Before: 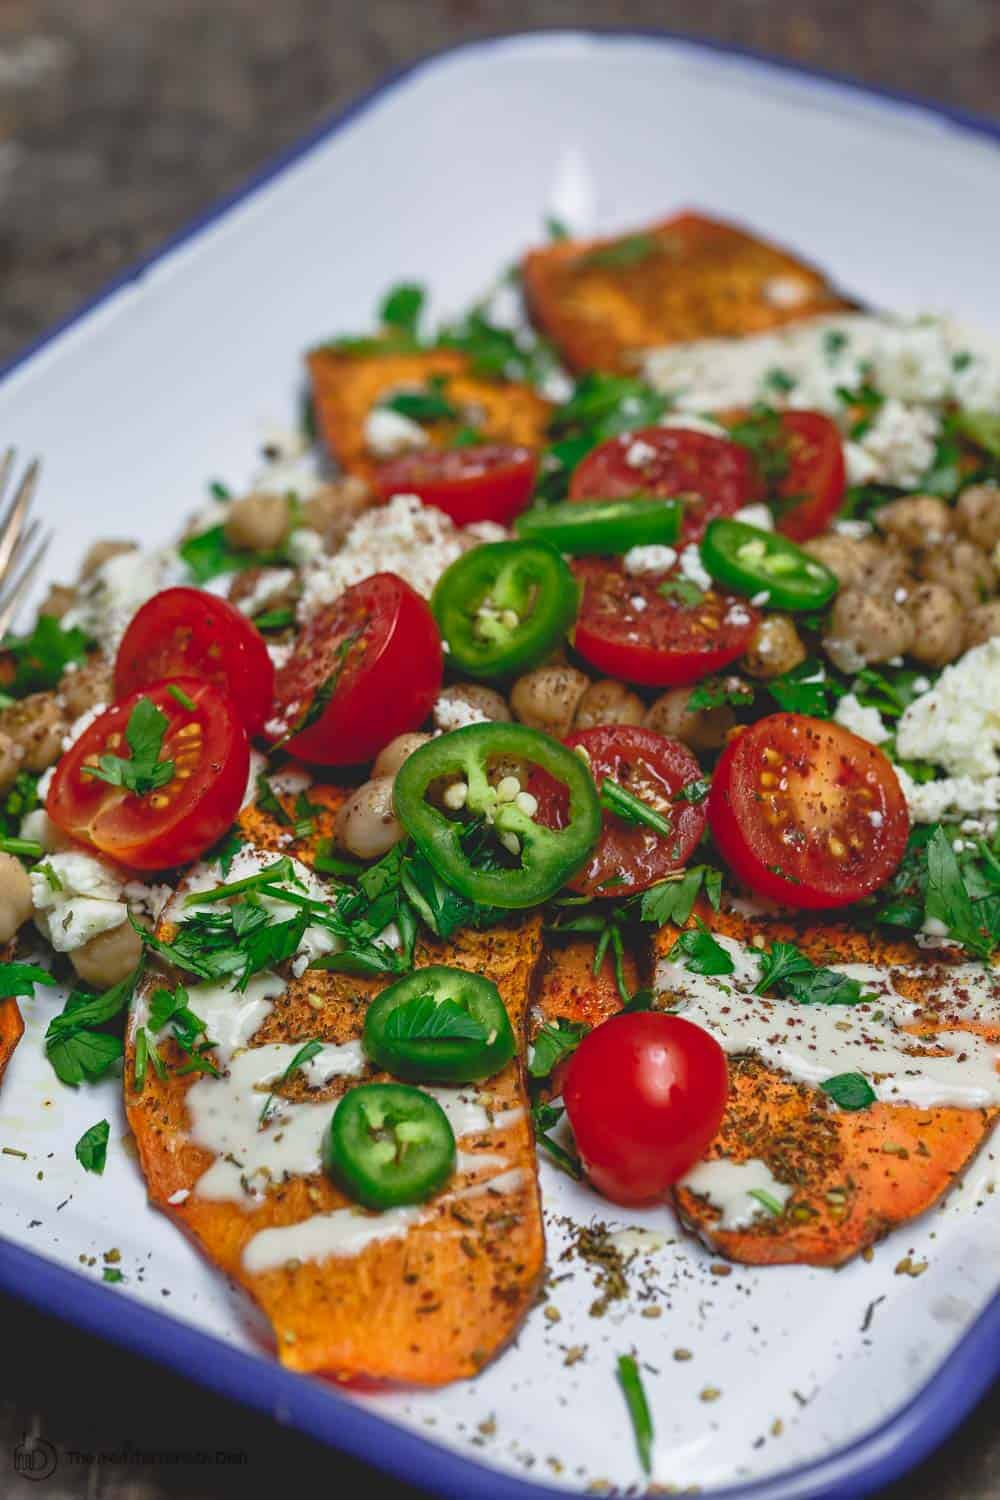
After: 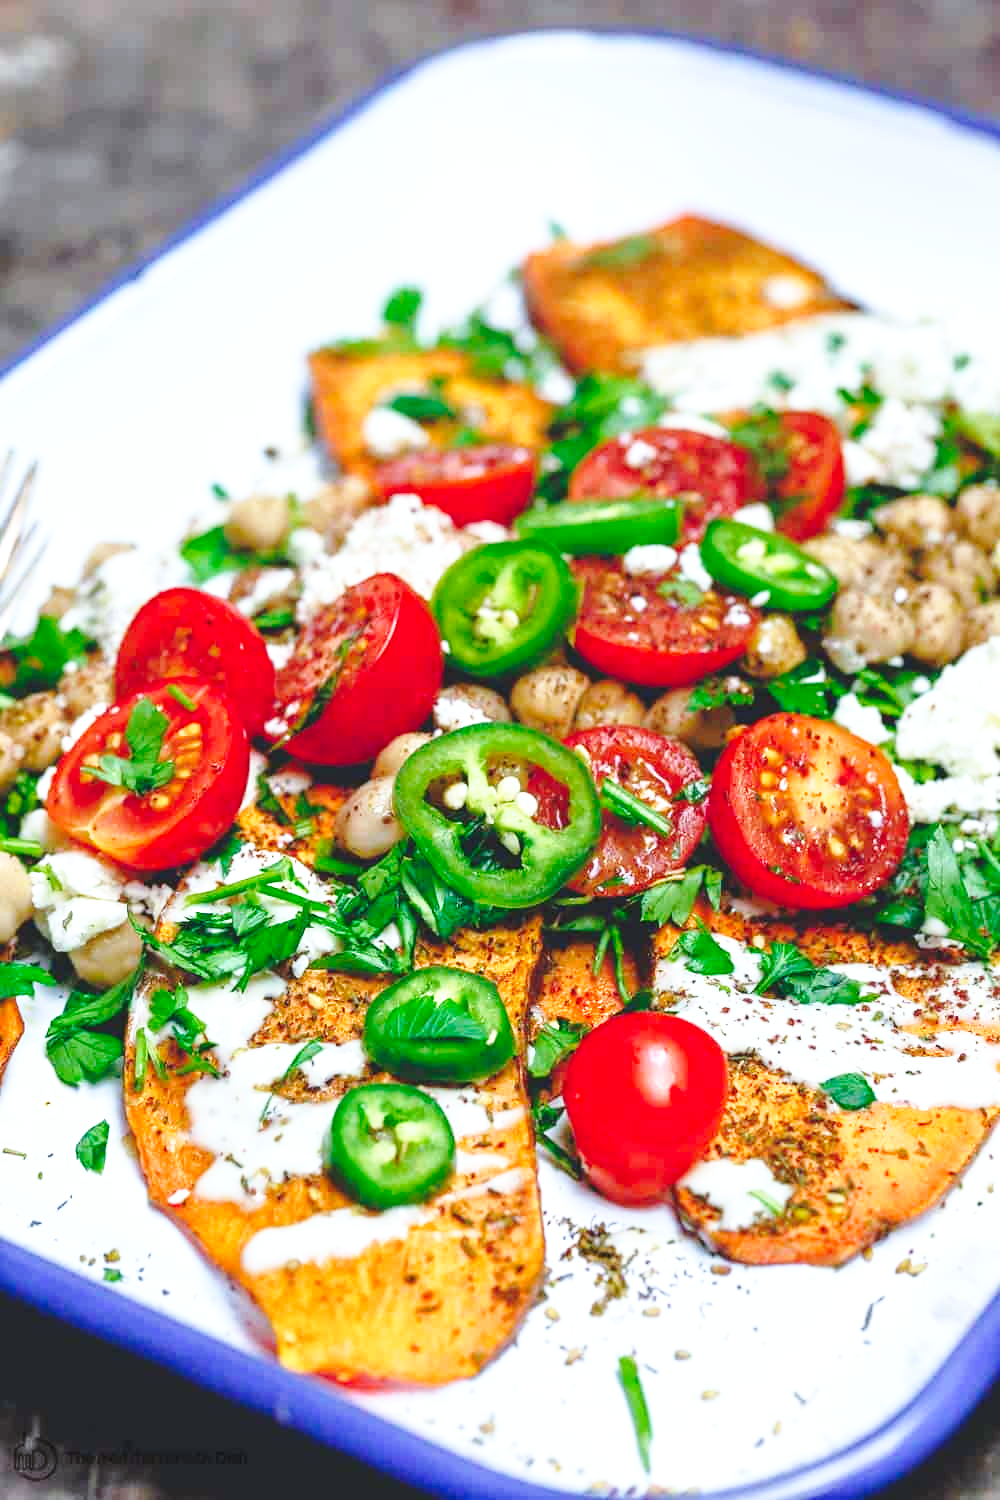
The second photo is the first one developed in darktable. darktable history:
exposure: black level correction 0, exposure 0.599 EV, compensate highlight preservation false
color calibration: x 0.367, y 0.379, temperature 4391.41 K
base curve: curves: ch0 [(0, 0) (0.036, 0.037) (0.121, 0.228) (0.46, 0.76) (0.859, 0.983) (1, 1)], preserve colors none
